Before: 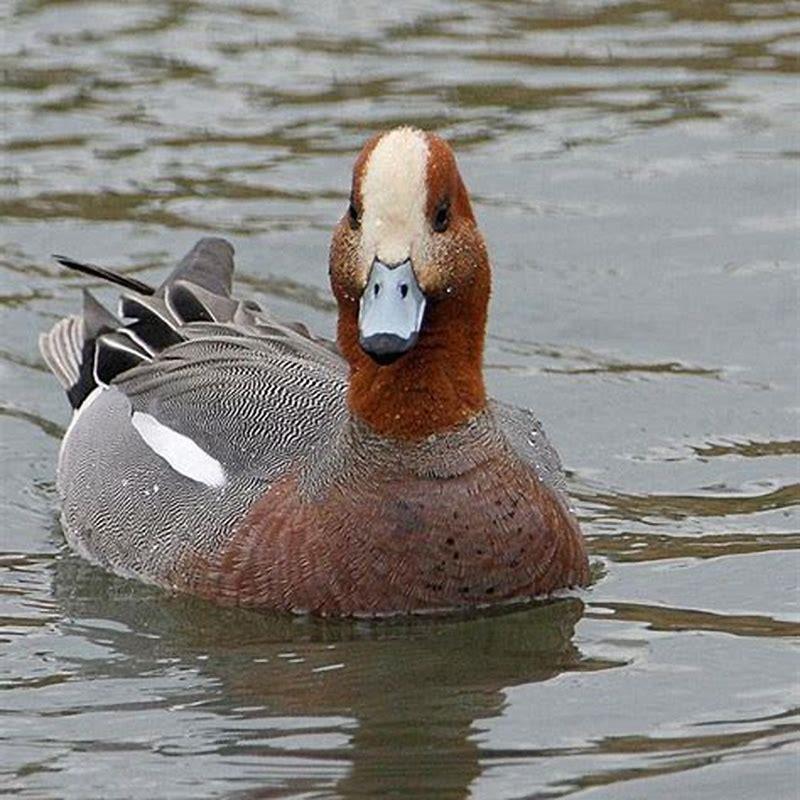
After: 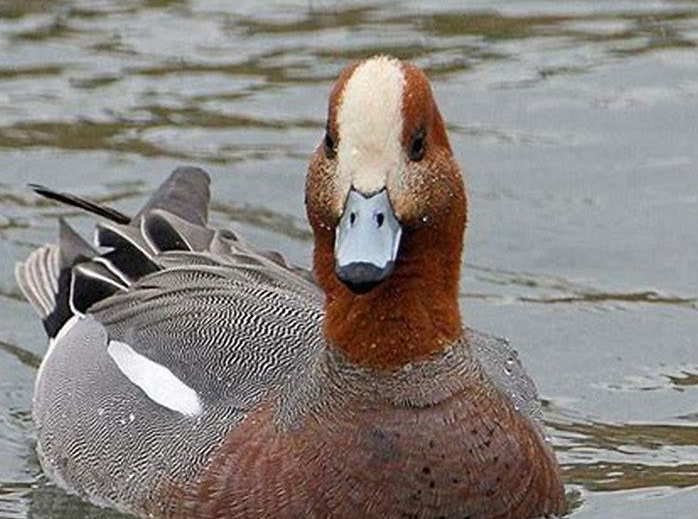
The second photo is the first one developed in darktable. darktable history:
crop: left 3.057%, top 8.989%, right 9.619%, bottom 26.126%
